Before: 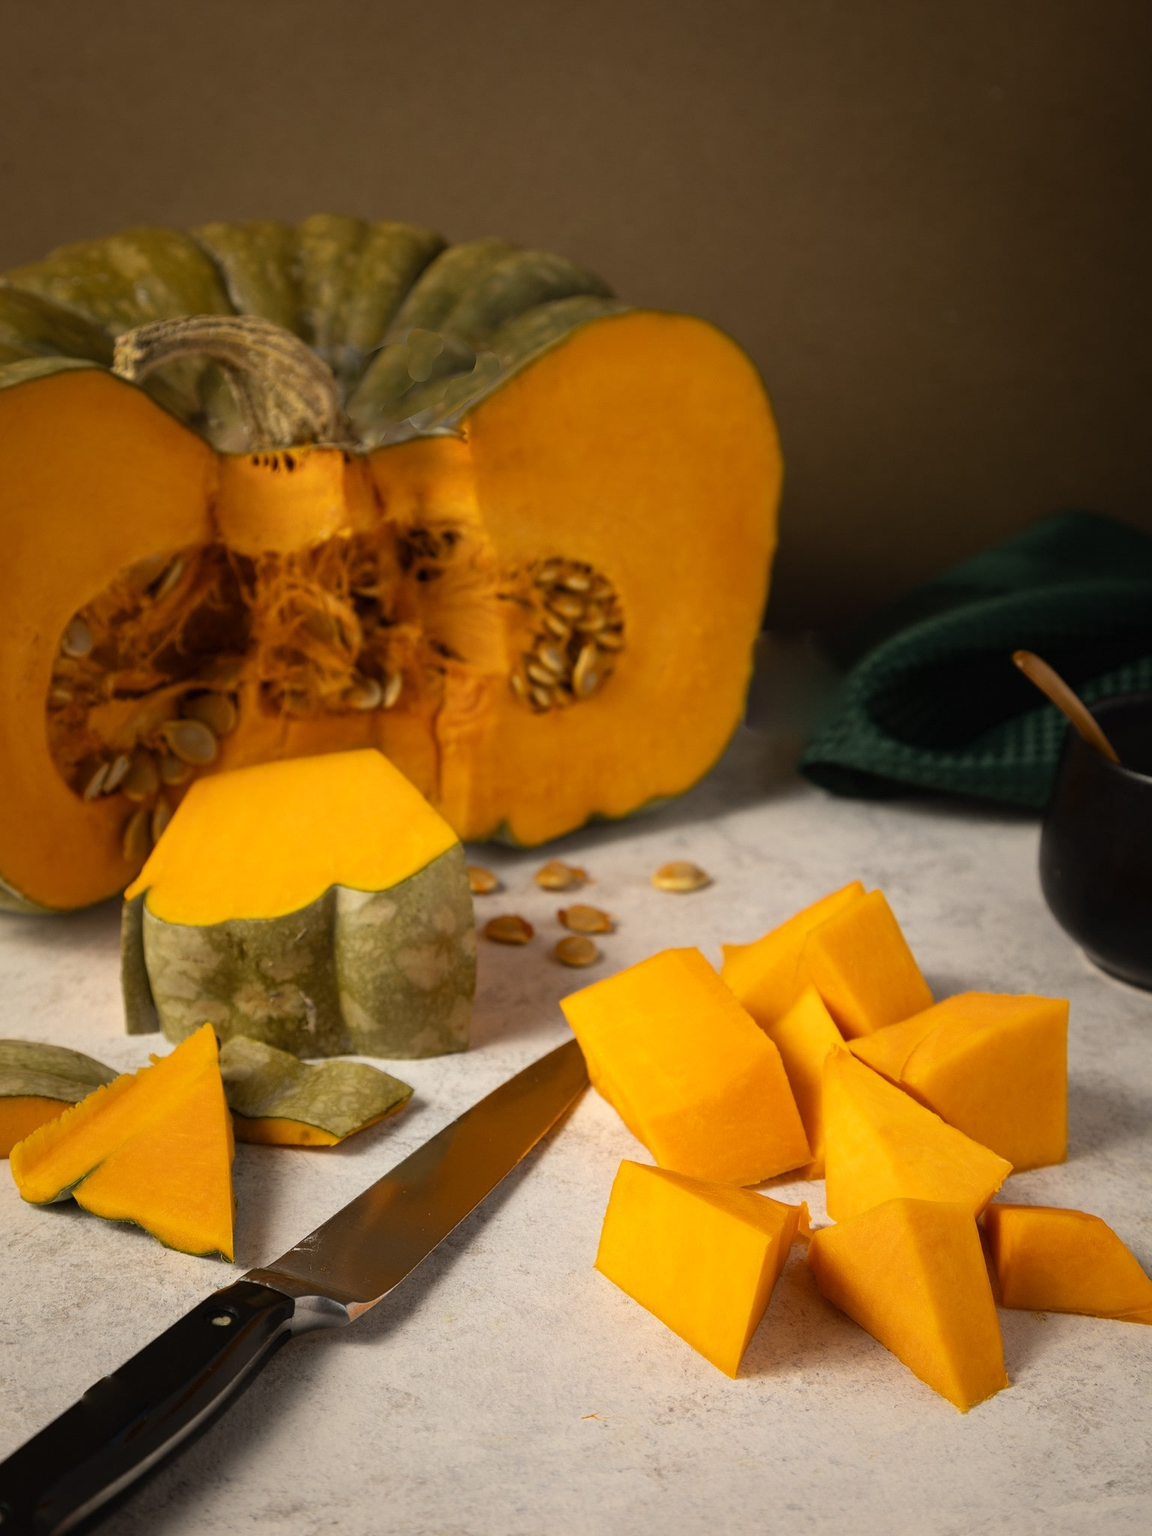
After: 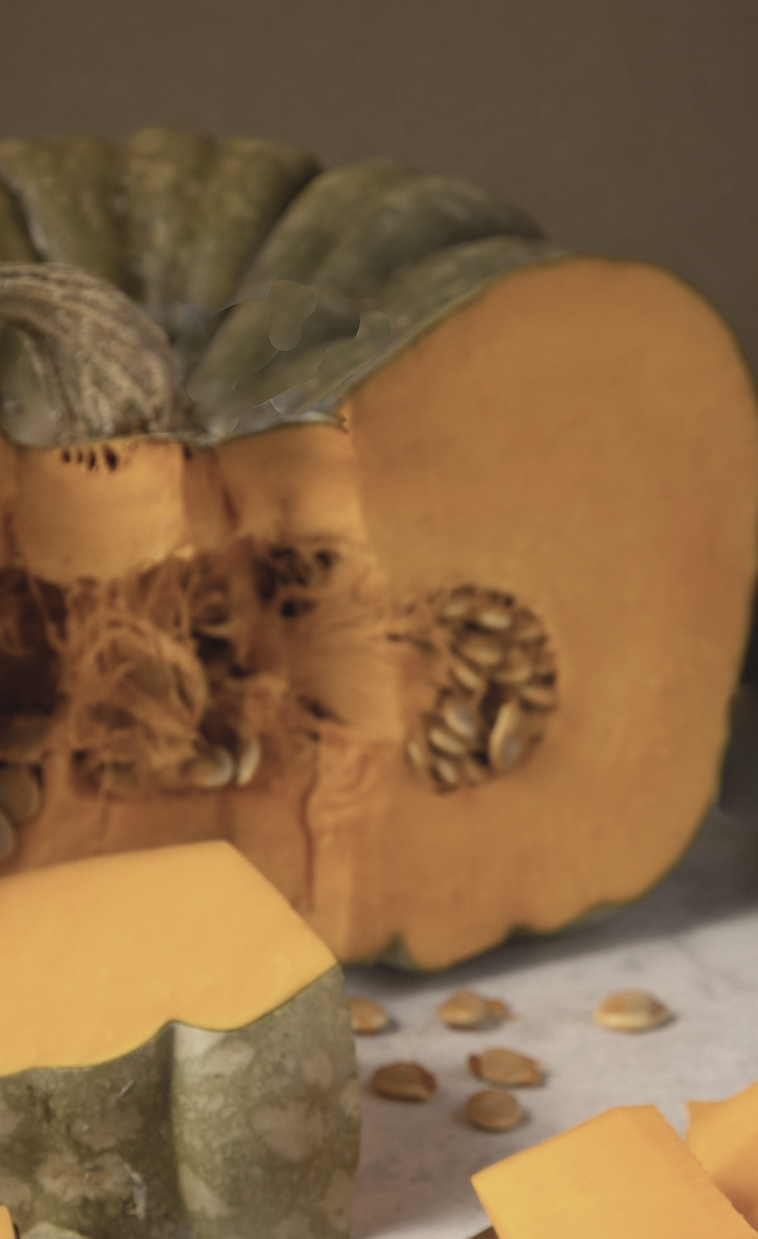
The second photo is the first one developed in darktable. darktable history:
color correction: highlights b* -0.004, saturation 0.579
local contrast: highlights 69%, shadows 69%, detail 83%, midtone range 0.322
crop: left 17.94%, top 7.745%, right 32.698%, bottom 31.74%
